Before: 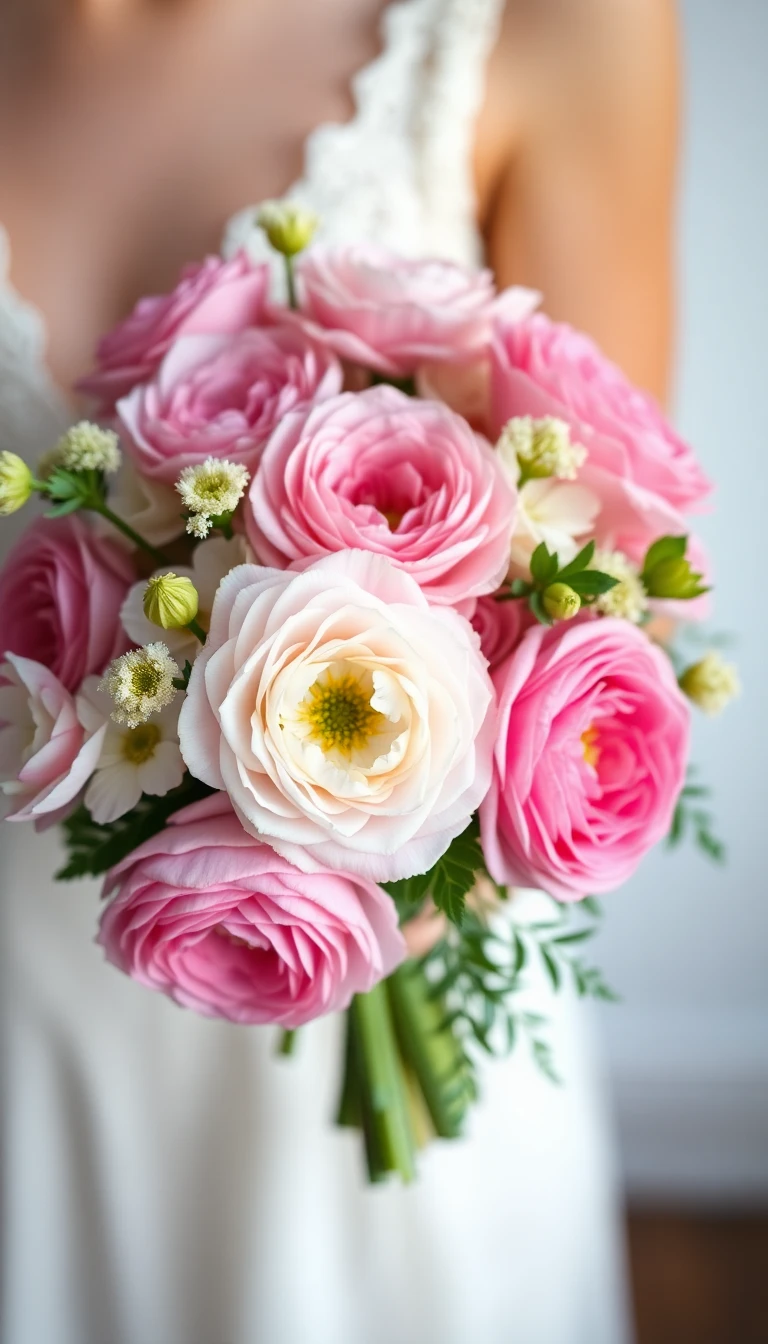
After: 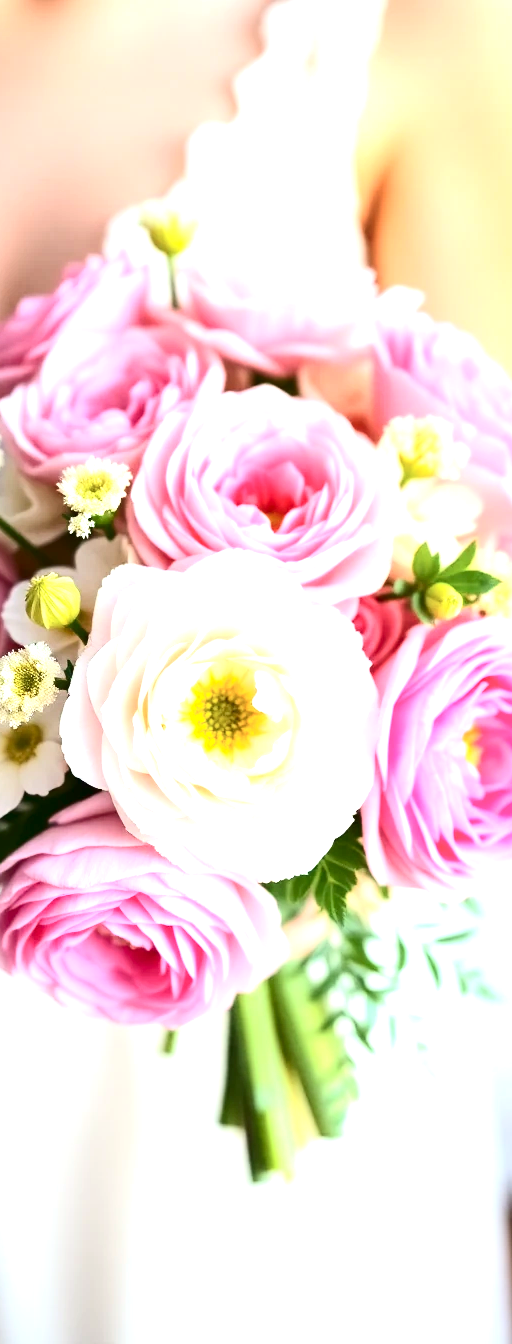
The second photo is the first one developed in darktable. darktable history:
contrast brightness saturation: contrast 0.288
exposure: black level correction 0, exposure 1.462 EV, compensate highlight preservation false
crop: left 15.386%, right 17.881%
